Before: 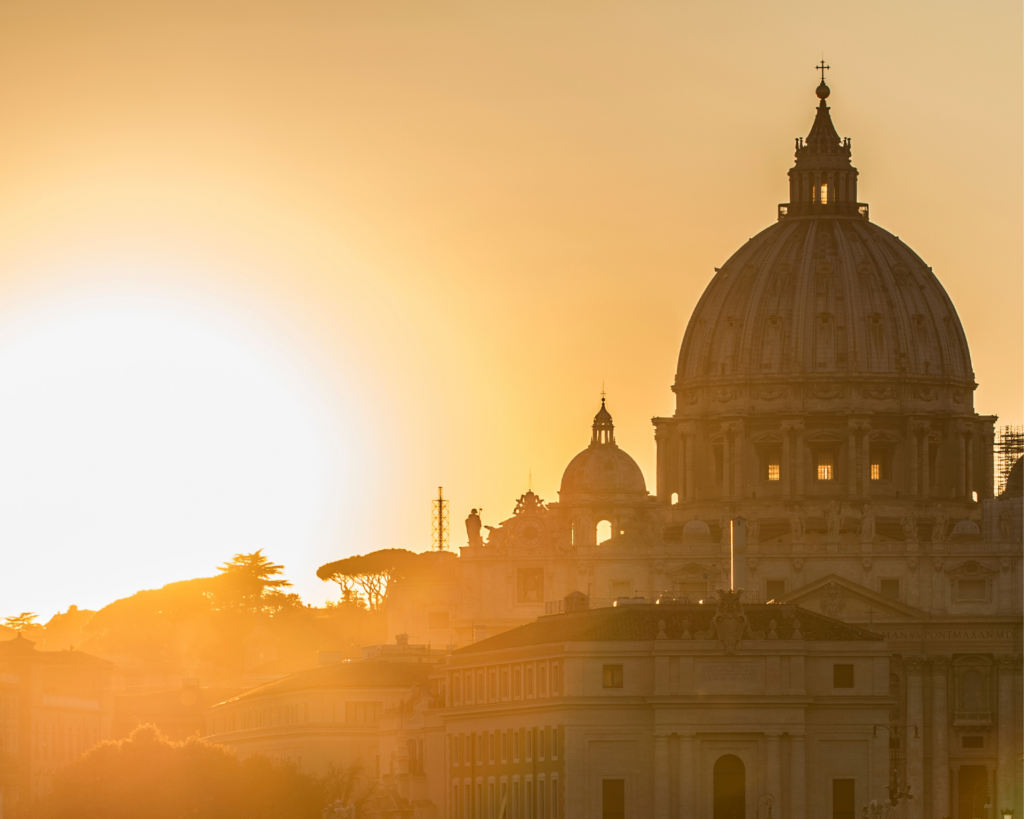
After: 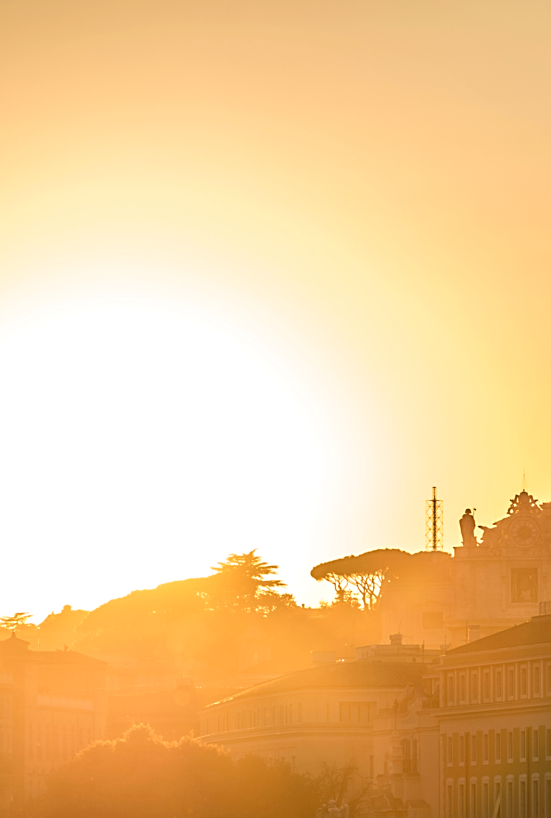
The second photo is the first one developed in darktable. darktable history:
shadows and highlights: shadows -12.5, white point adjustment 4, highlights 28.33
sharpen: on, module defaults
crop: left 0.587%, right 45.588%, bottom 0.086%
